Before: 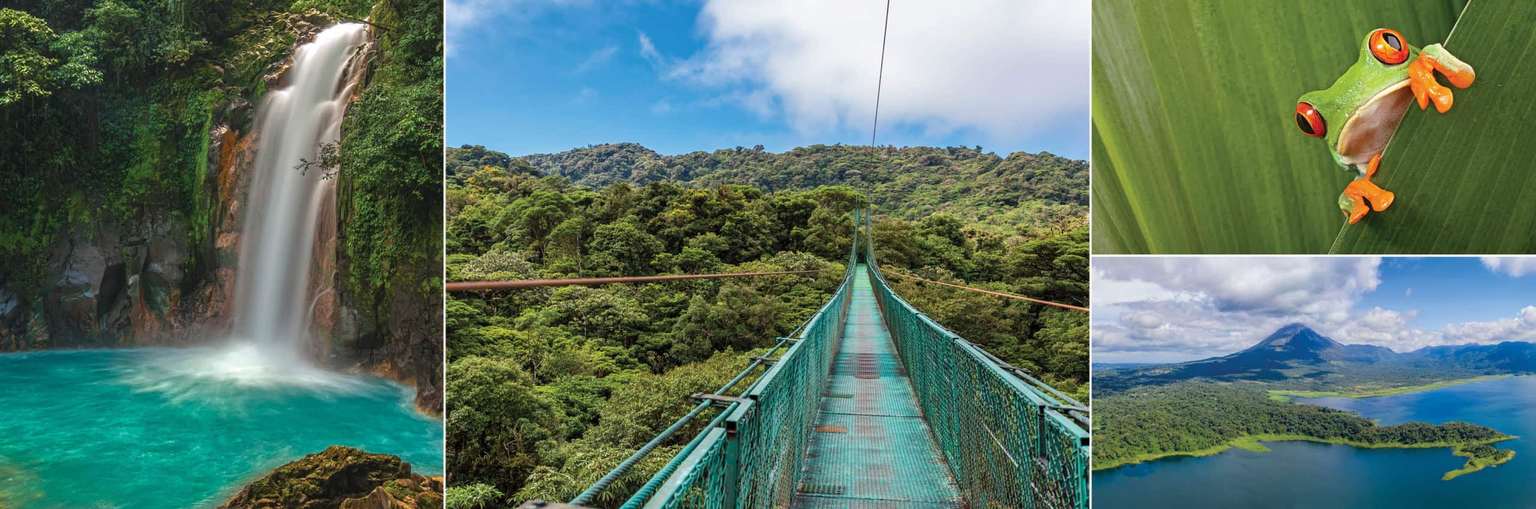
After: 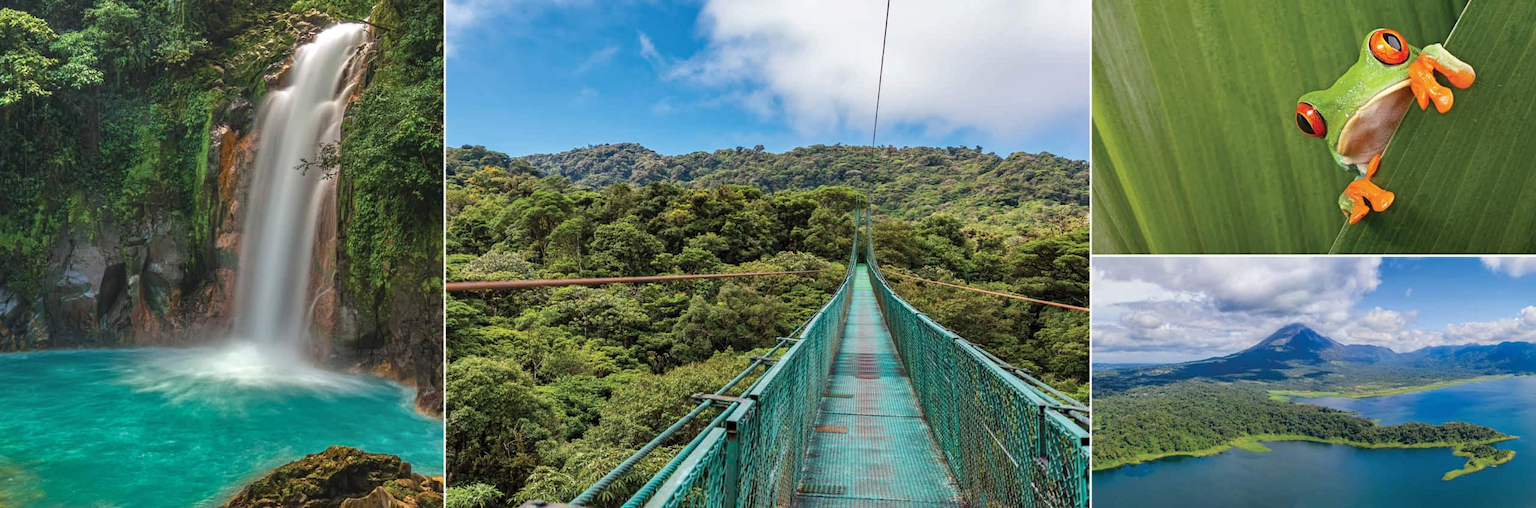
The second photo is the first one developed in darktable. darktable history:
shadows and highlights: shadows 52.25, highlights -28.52, soften with gaussian
